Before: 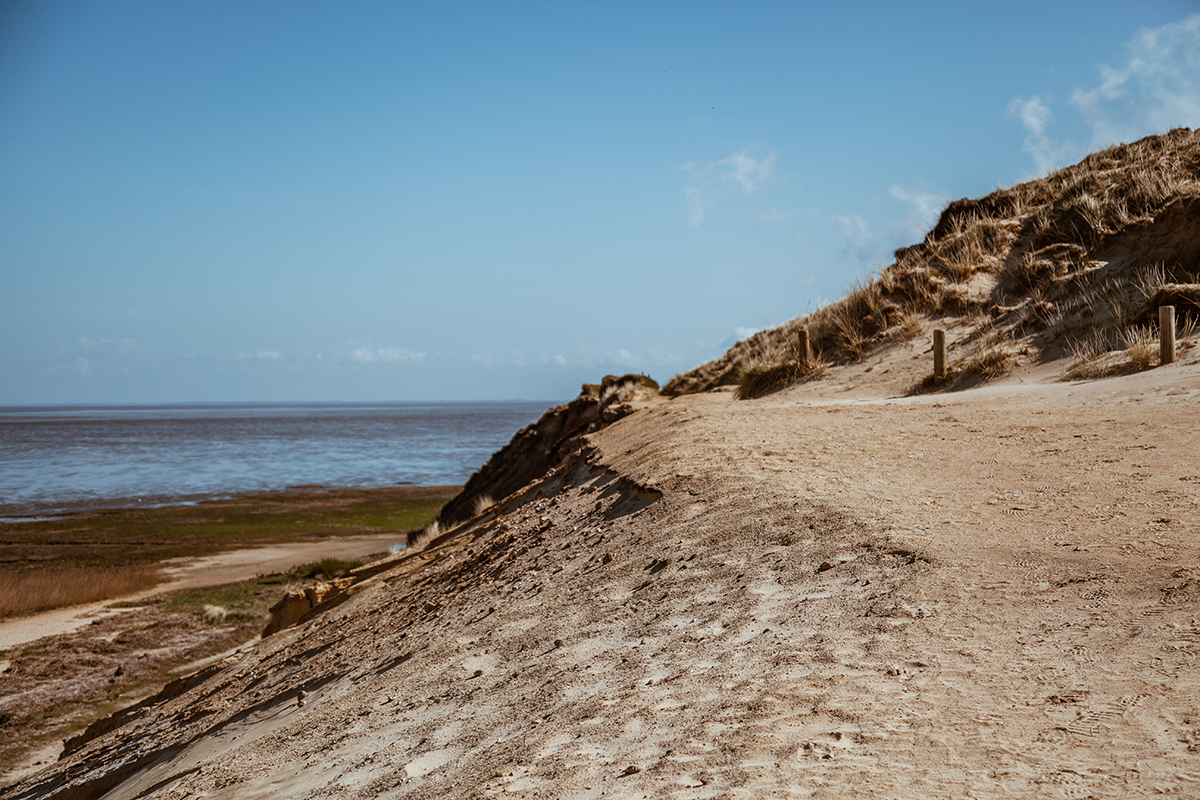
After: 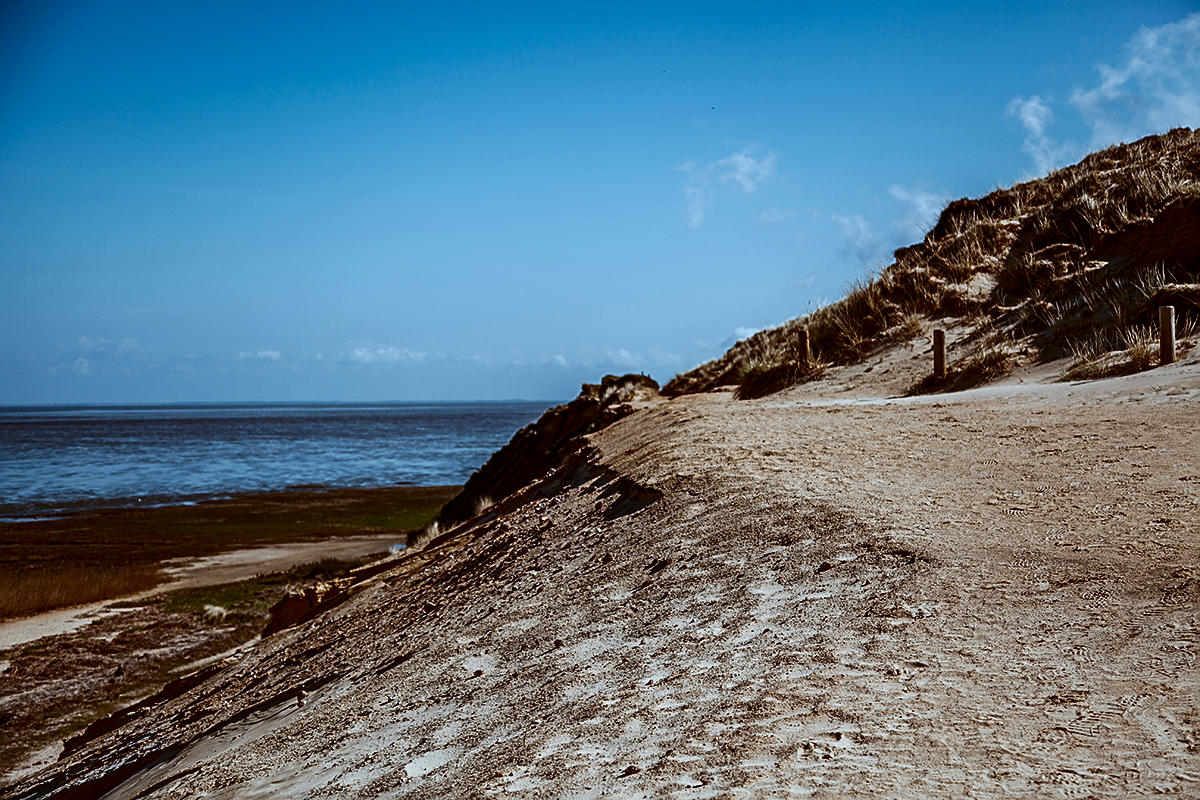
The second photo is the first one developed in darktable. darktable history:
sharpen: on, module defaults
exposure: compensate highlight preservation false
contrast brightness saturation: contrast 0.191, brightness -0.242, saturation 0.113
color calibration: illuminant custom, x 0.368, y 0.373, temperature 4343.26 K
